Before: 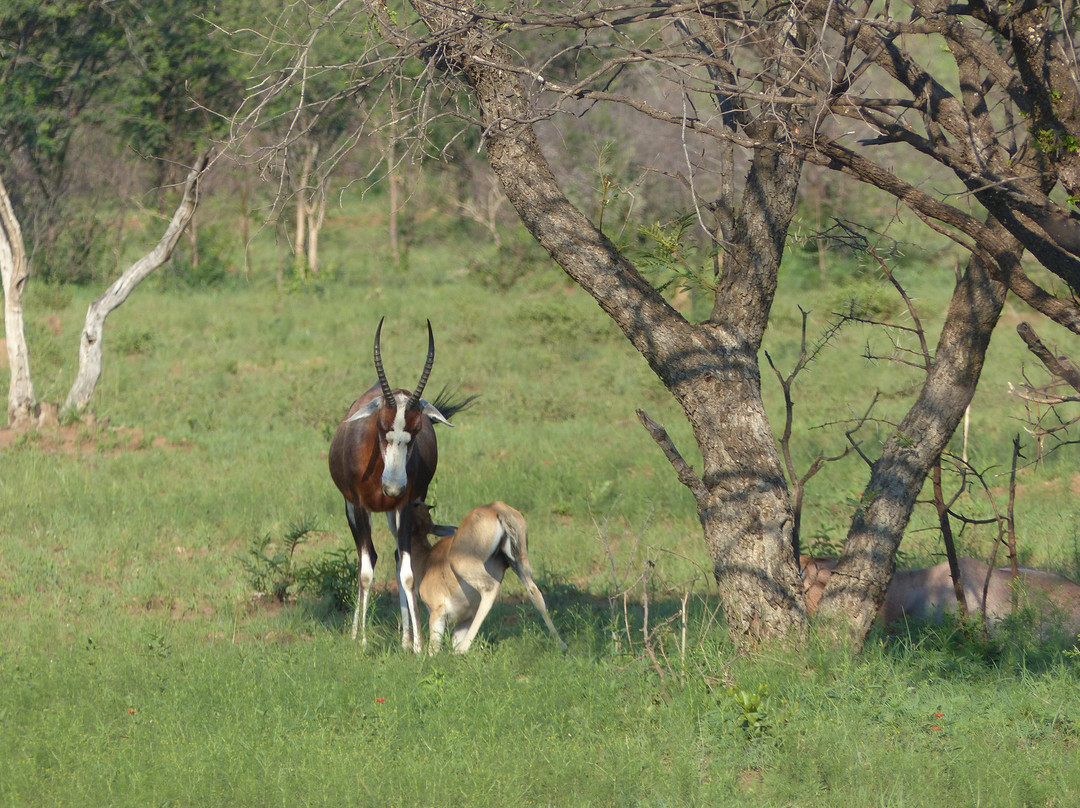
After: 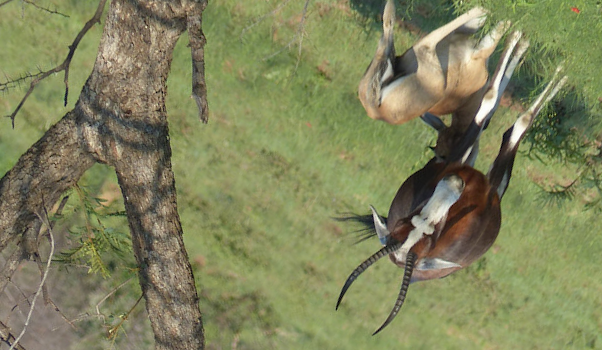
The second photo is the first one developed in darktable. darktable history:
crop and rotate: angle 148.46°, left 9.113%, top 15.65%, right 4.402%, bottom 17.015%
exposure: exposure -0.04 EV, compensate highlight preservation false
